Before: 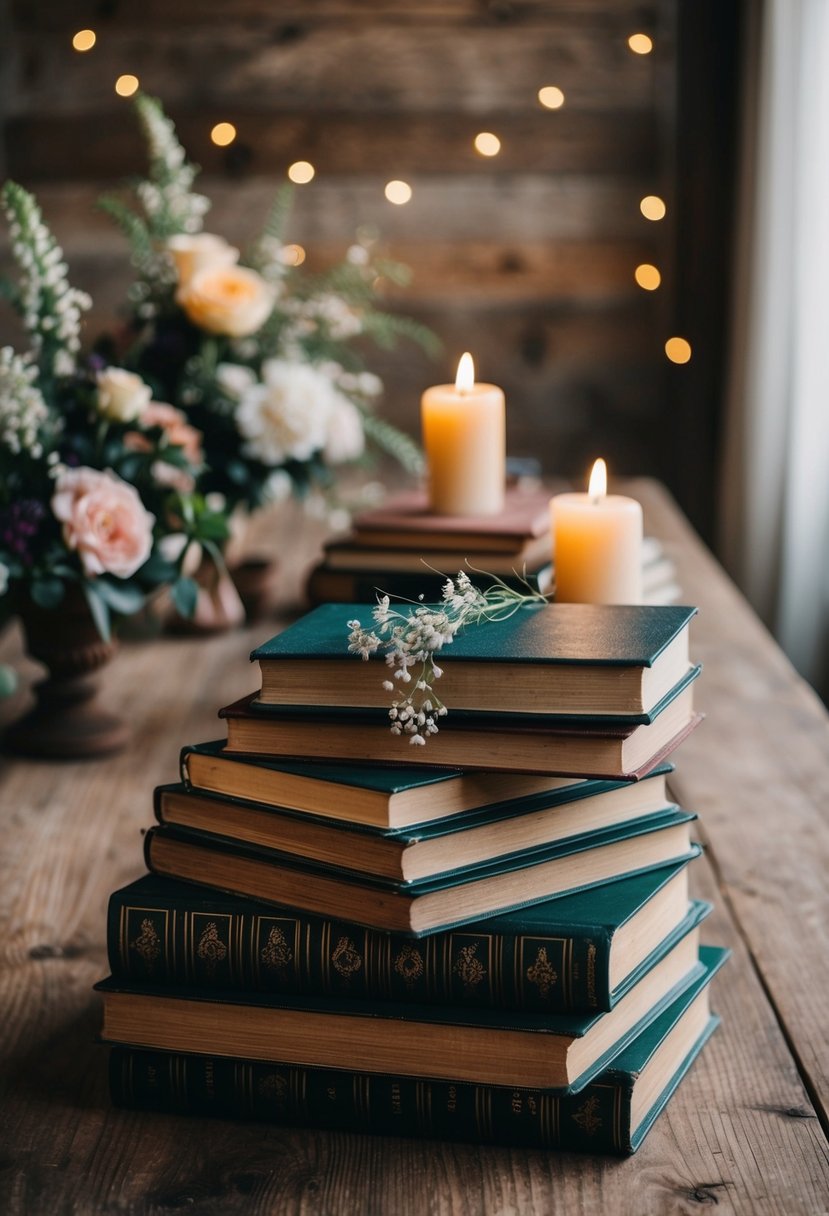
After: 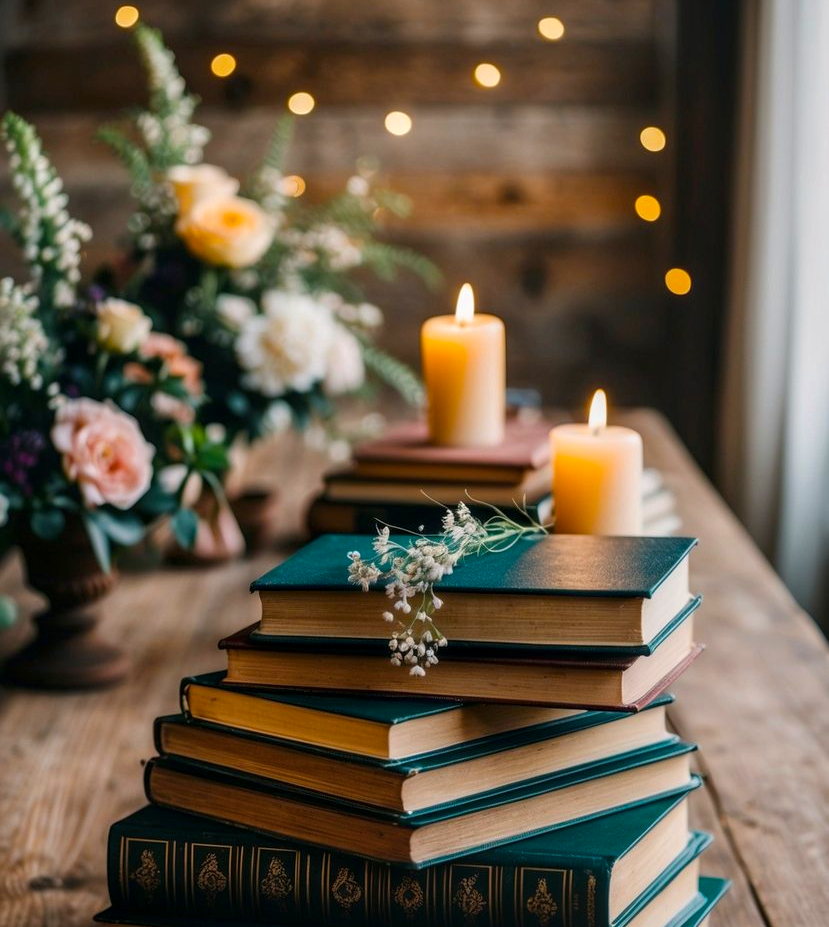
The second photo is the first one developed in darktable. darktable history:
color balance rgb: perceptual saturation grading › global saturation 29.631%, global vibrance 20%
local contrast: on, module defaults
tone equalizer: on, module defaults
crop: top 5.702%, bottom 17.996%
